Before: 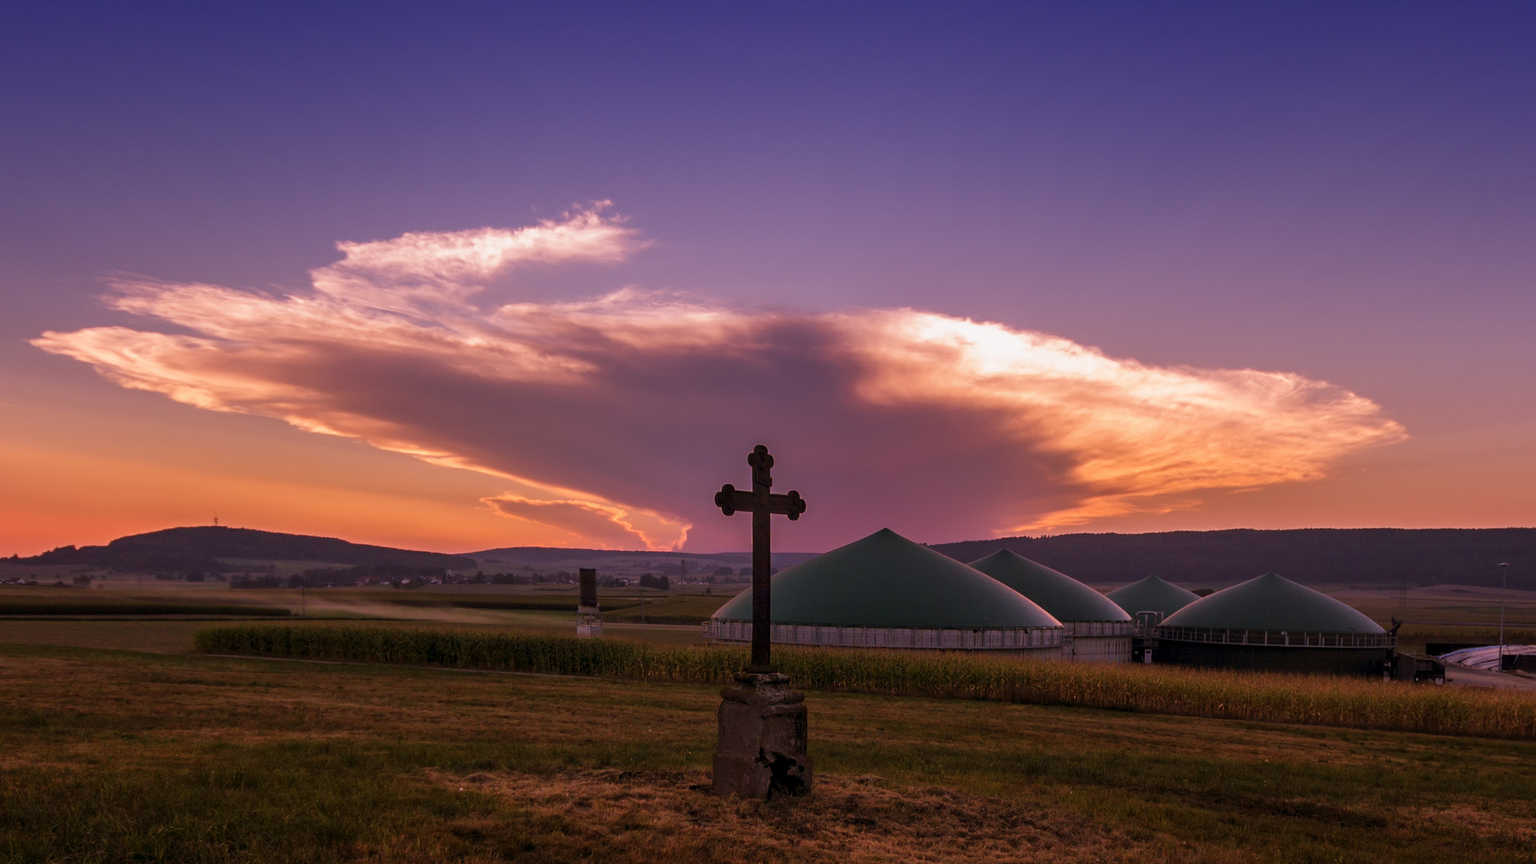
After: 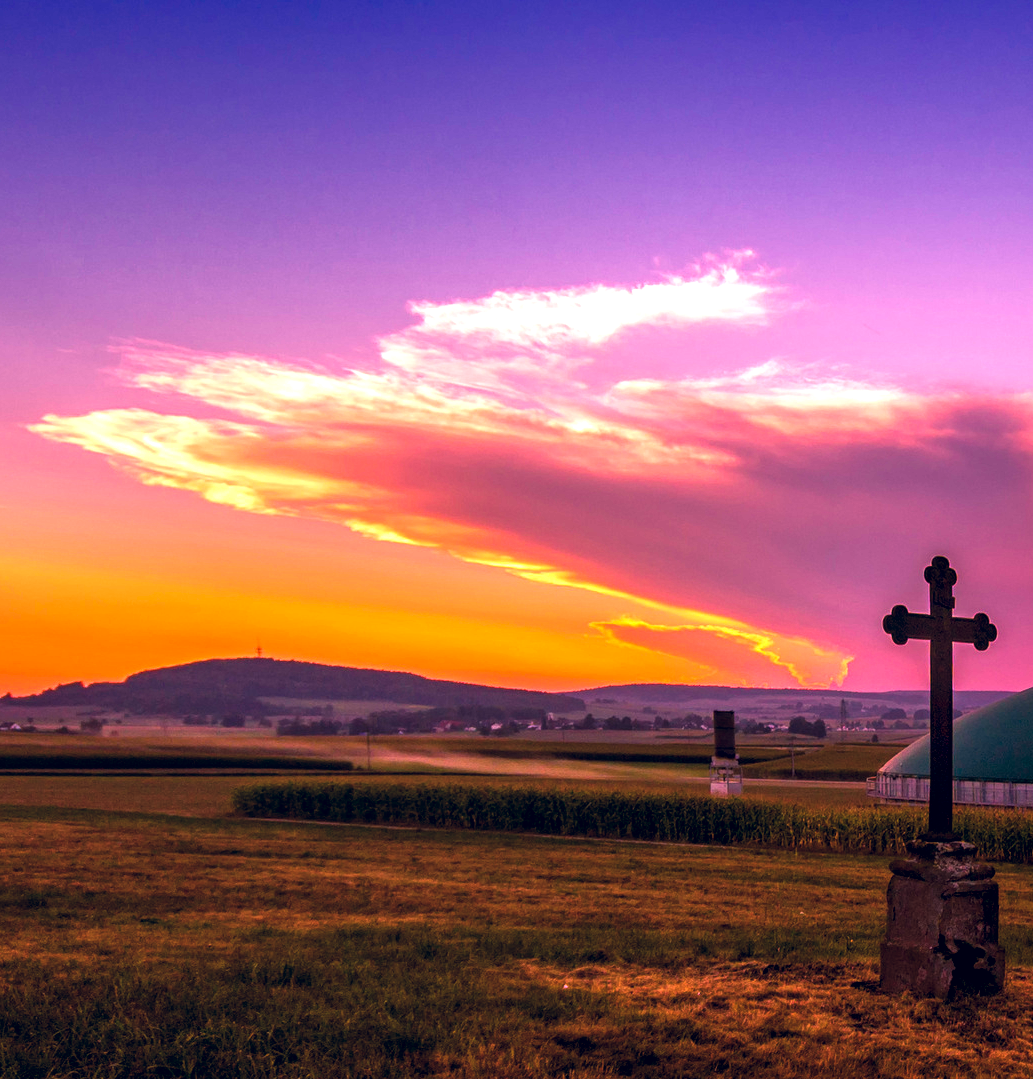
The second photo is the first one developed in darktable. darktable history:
color balance rgb: linear chroma grading › shadows -10%, linear chroma grading › global chroma 20%, perceptual saturation grading › global saturation 15%, perceptual brilliance grading › global brilliance 30%, perceptual brilliance grading › highlights 12%, perceptual brilliance grading › mid-tones 24%, global vibrance 20%
crop: left 0.587%, right 45.588%, bottom 0.086%
color correction: highlights a* 14.46, highlights b* 5.85, shadows a* -5.53, shadows b* -15.24, saturation 0.85
local contrast: on, module defaults
